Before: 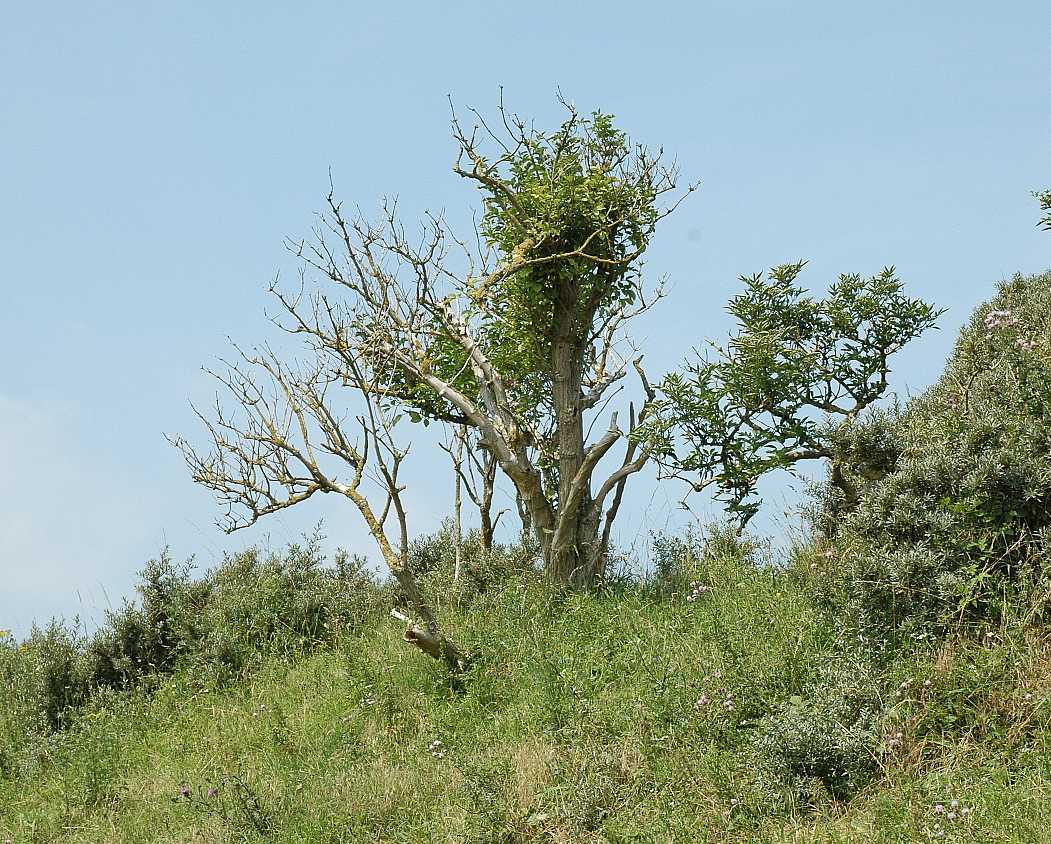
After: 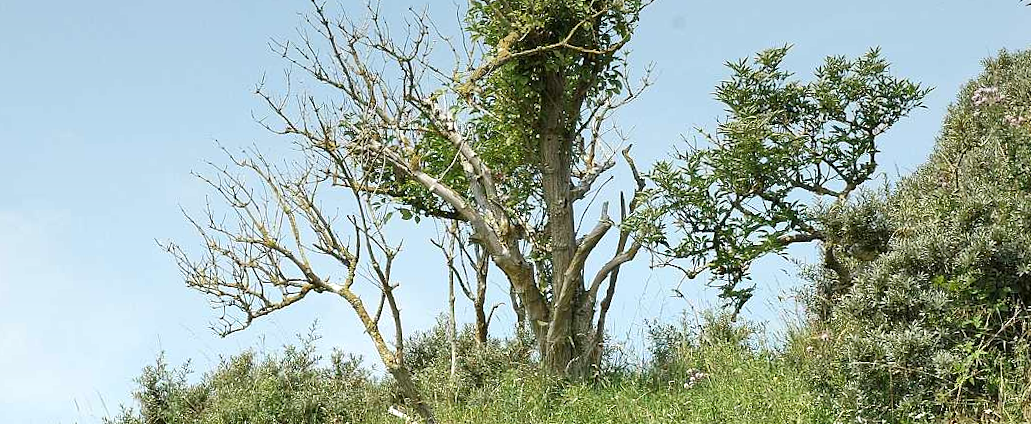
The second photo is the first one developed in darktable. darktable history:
exposure: black level correction 0.001, exposure 0.5 EV, compensate exposure bias true, compensate highlight preservation false
crop and rotate: top 23.043%, bottom 23.437%
rotate and perspective: rotation -2°, crop left 0.022, crop right 0.978, crop top 0.049, crop bottom 0.951
graduated density: on, module defaults
